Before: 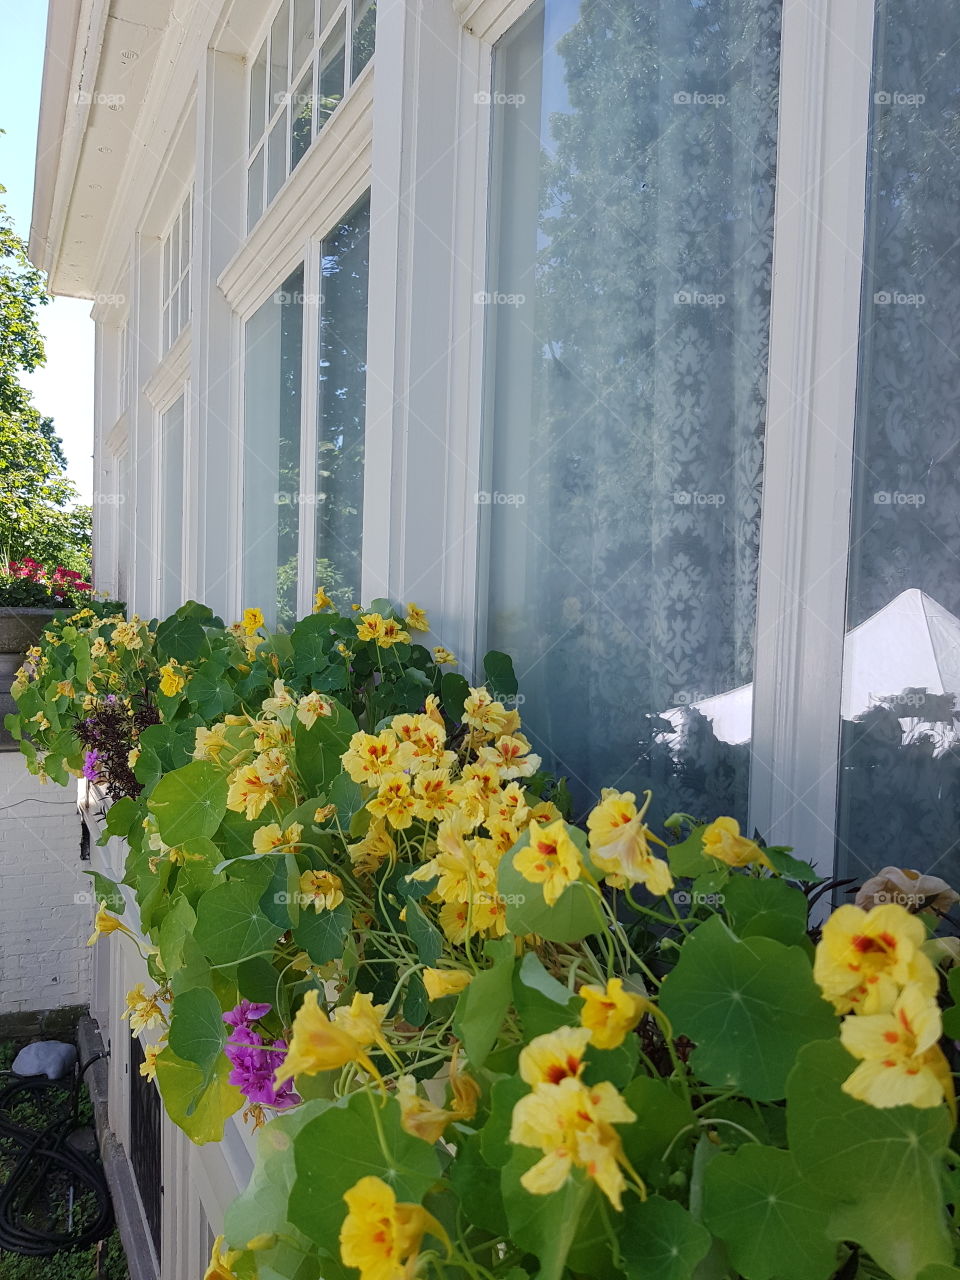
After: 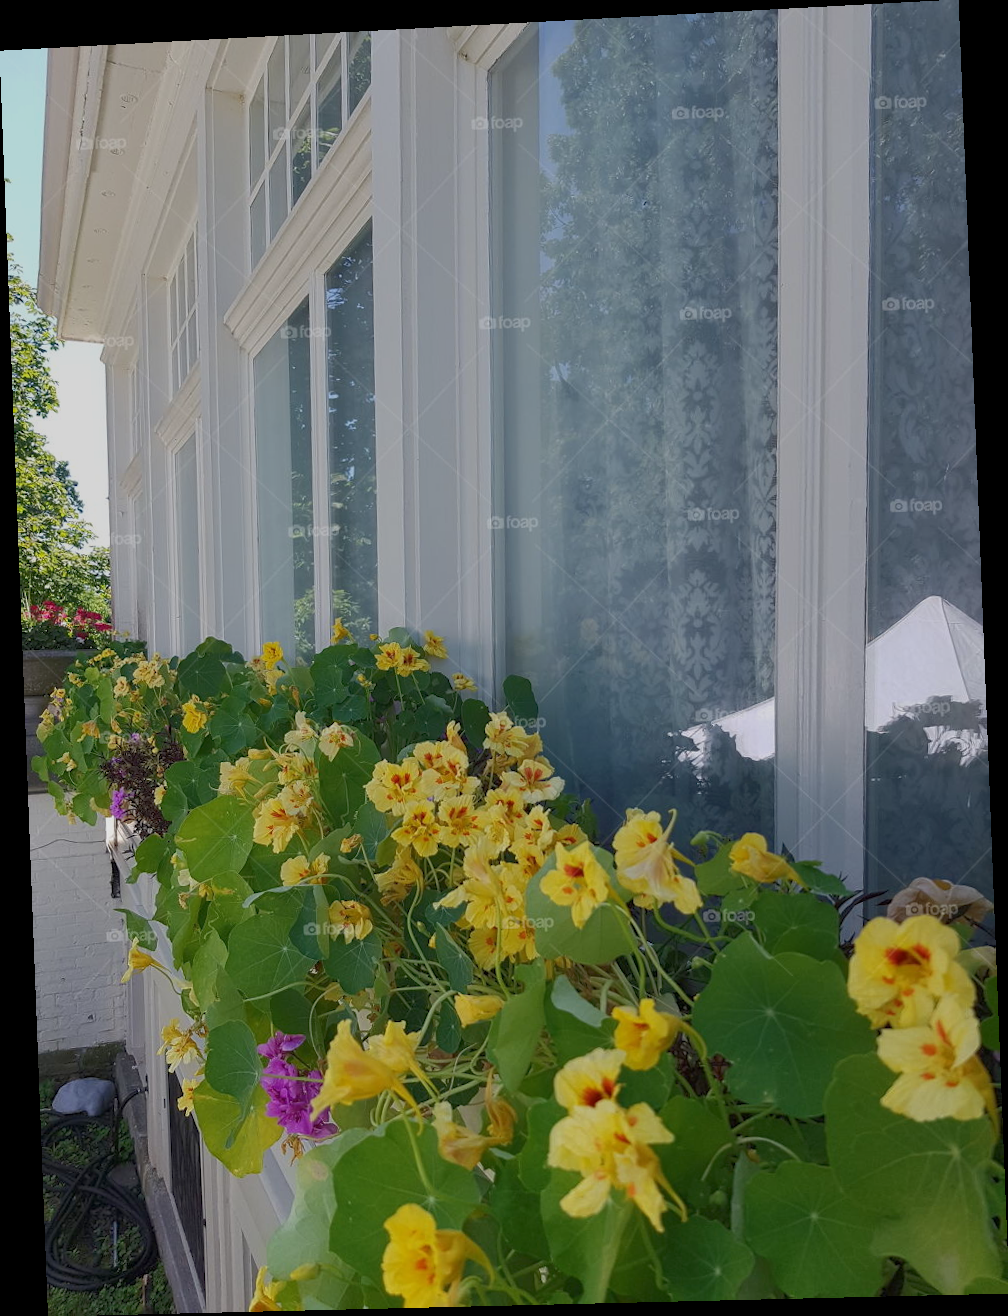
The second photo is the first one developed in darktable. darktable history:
rgb curve: curves: ch0 [(0, 0) (0.093, 0.159) (0.241, 0.265) (0.414, 0.42) (1, 1)], compensate middle gray true, preserve colors basic power
rotate and perspective: rotation -2.22°, lens shift (horizontal) -0.022, automatic cropping off
graduated density: rotation 5.63°, offset 76.9
